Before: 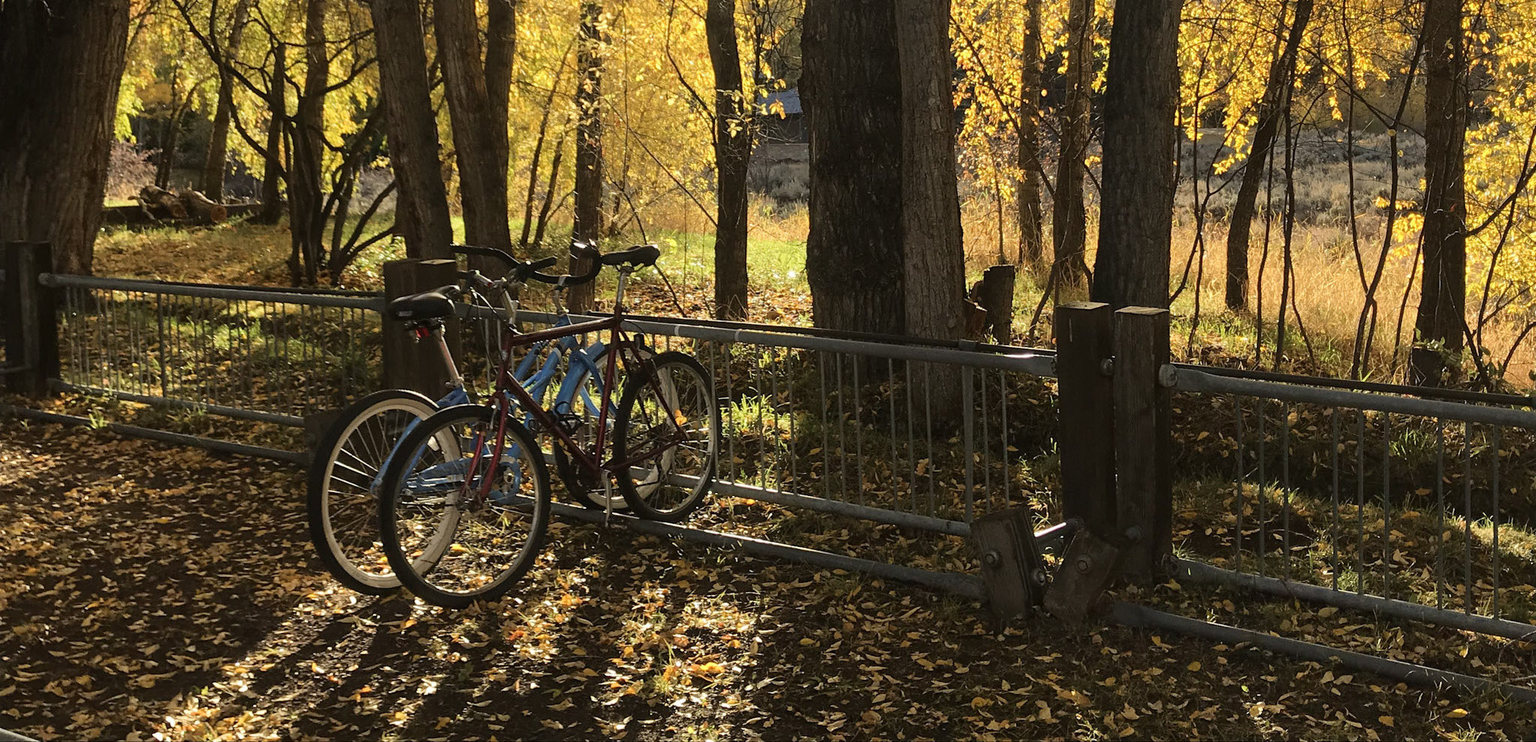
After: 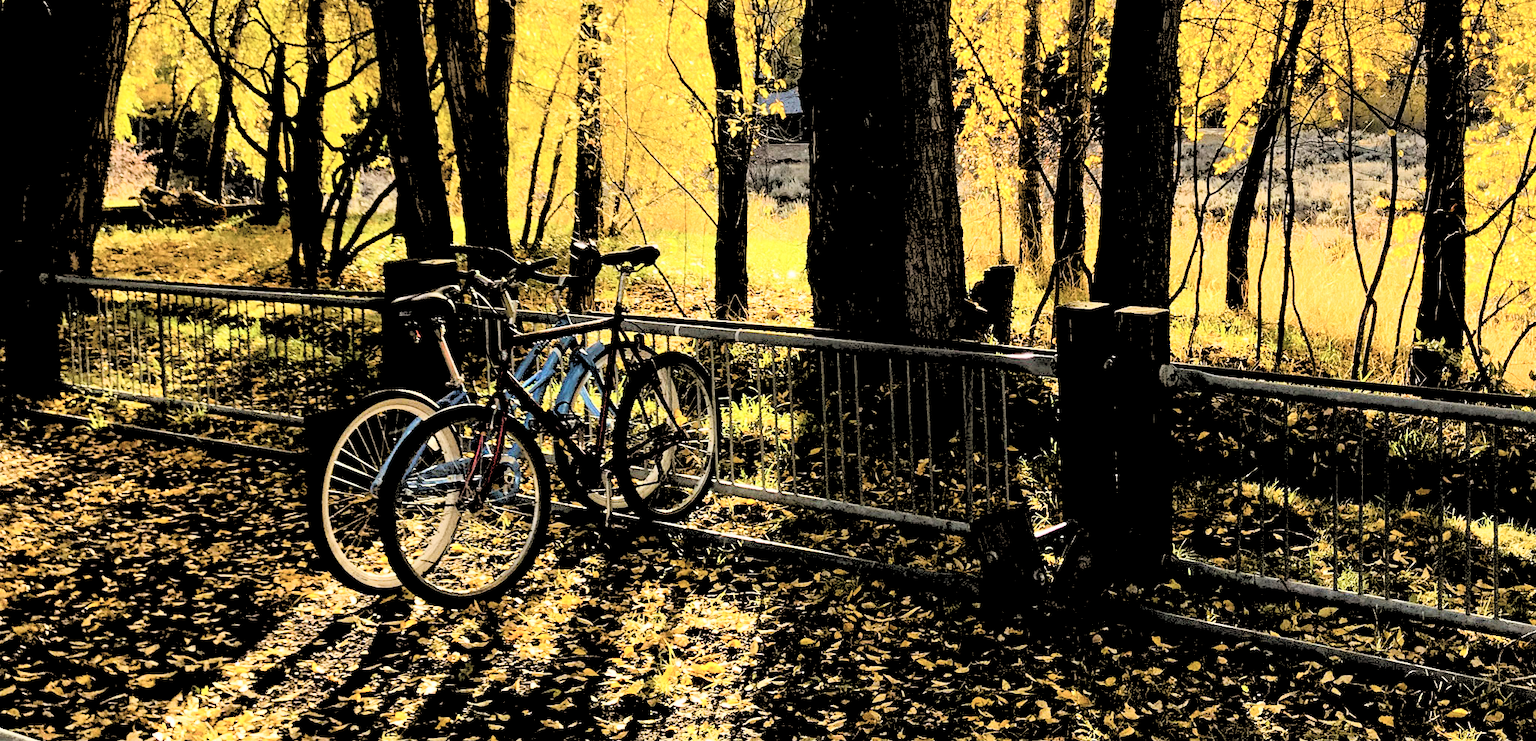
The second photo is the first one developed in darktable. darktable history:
contrast brightness saturation: contrast 0.43, brightness 0.56, saturation -0.19
graduated density: on, module defaults
color balance rgb: perceptual saturation grading › global saturation 20%, perceptual saturation grading › highlights 2.68%, perceptual saturation grading › shadows 50%
rgb levels: levels [[0.027, 0.429, 0.996], [0, 0.5, 1], [0, 0.5, 1]]
